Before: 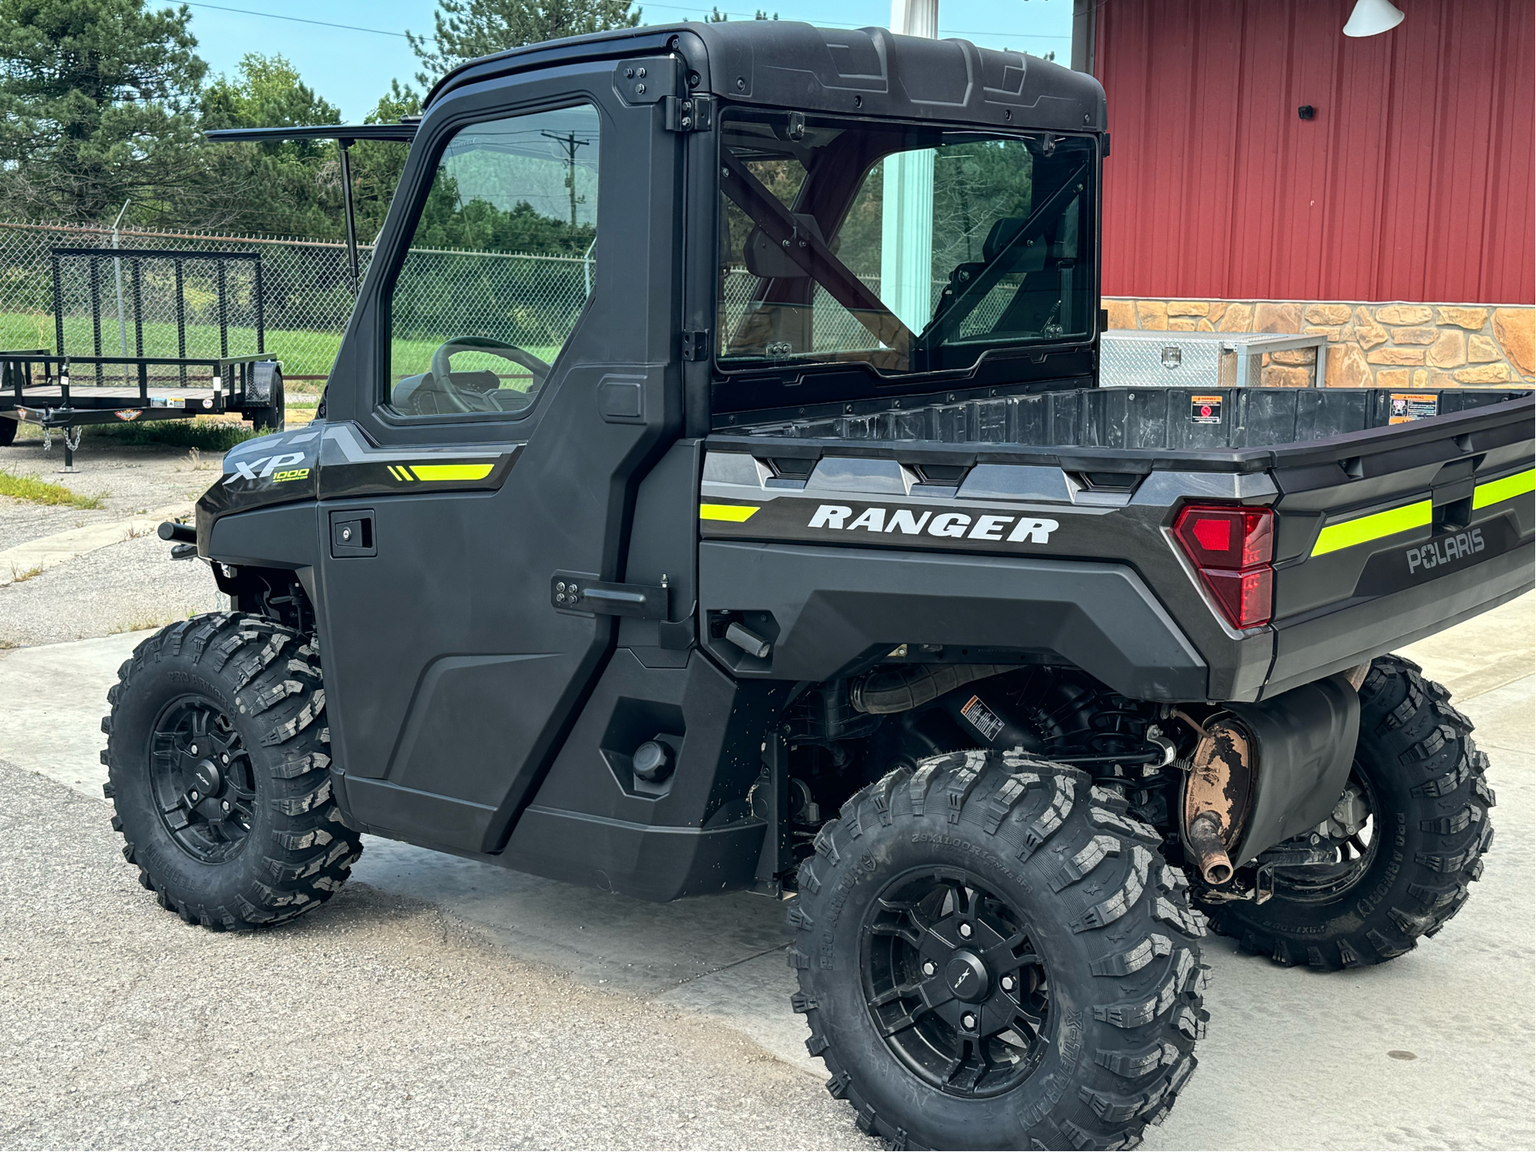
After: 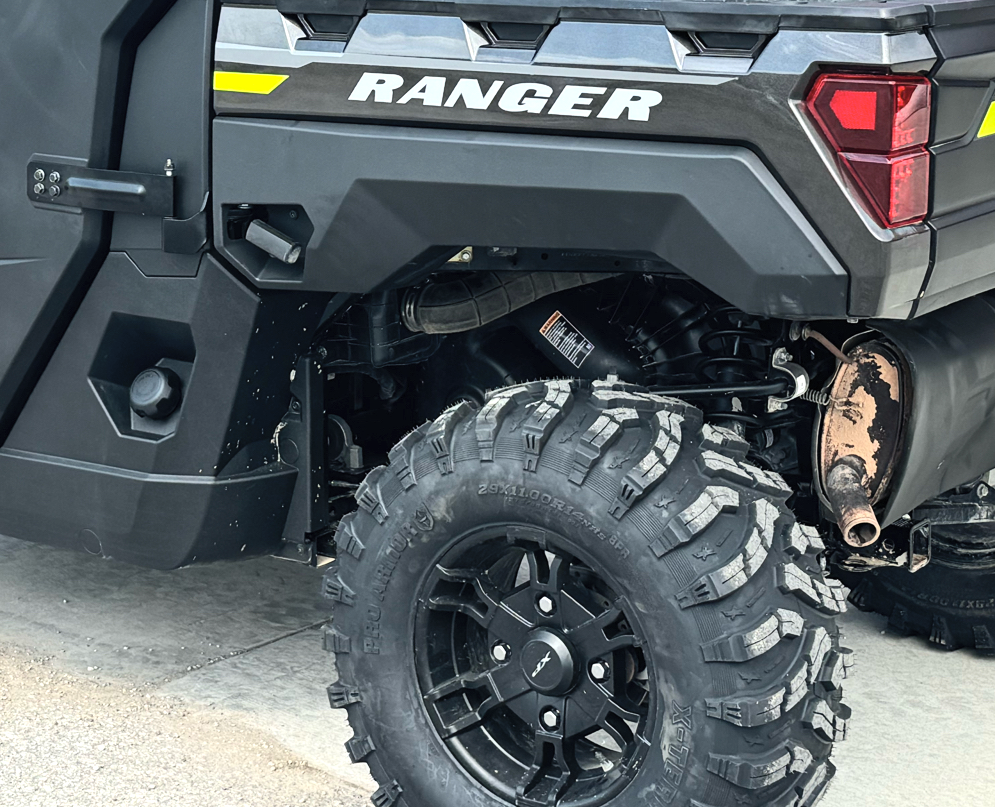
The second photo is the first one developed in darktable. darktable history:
crop: left 34.479%, top 38.822%, right 13.718%, bottom 5.172%
contrast brightness saturation: contrast 0.14, brightness 0.21
tone equalizer: -8 EV -0.417 EV, -7 EV -0.389 EV, -6 EV -0.333 EV, -5 EV -0.222 EV, -3 EV 0.222 EV, -2 EV 0.333 EV, -1 EV 0.389 EV, +0 EV 0.417 EV, edges refinement/feathering 500, mask exposure compensation -1.57 EV, preserve details no
